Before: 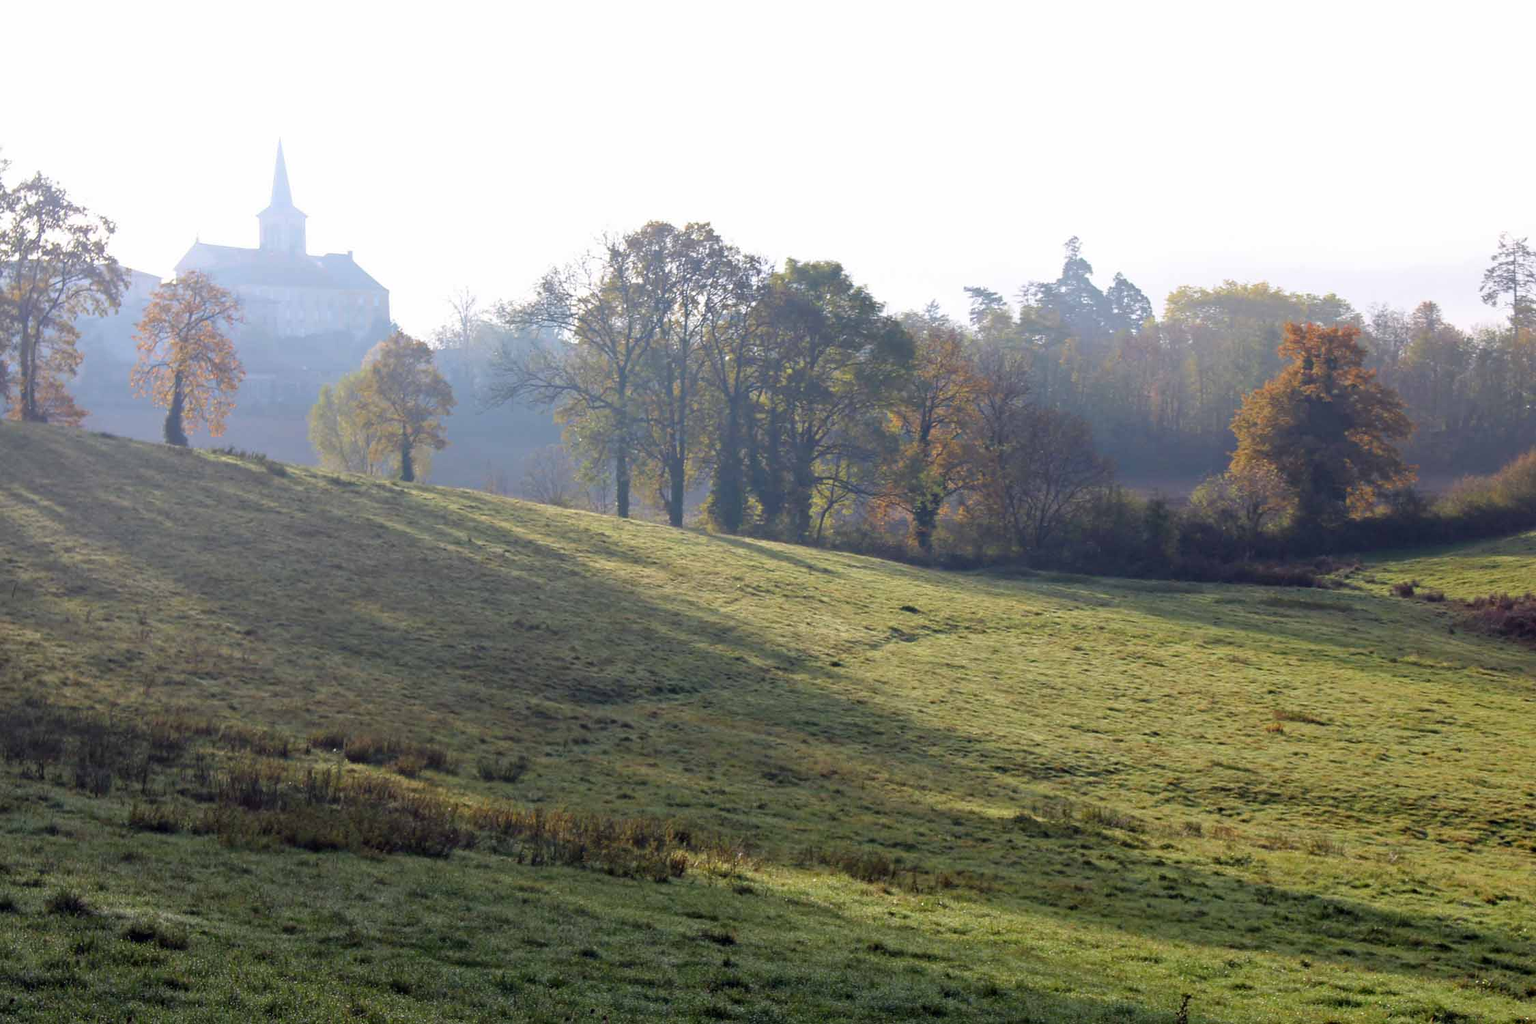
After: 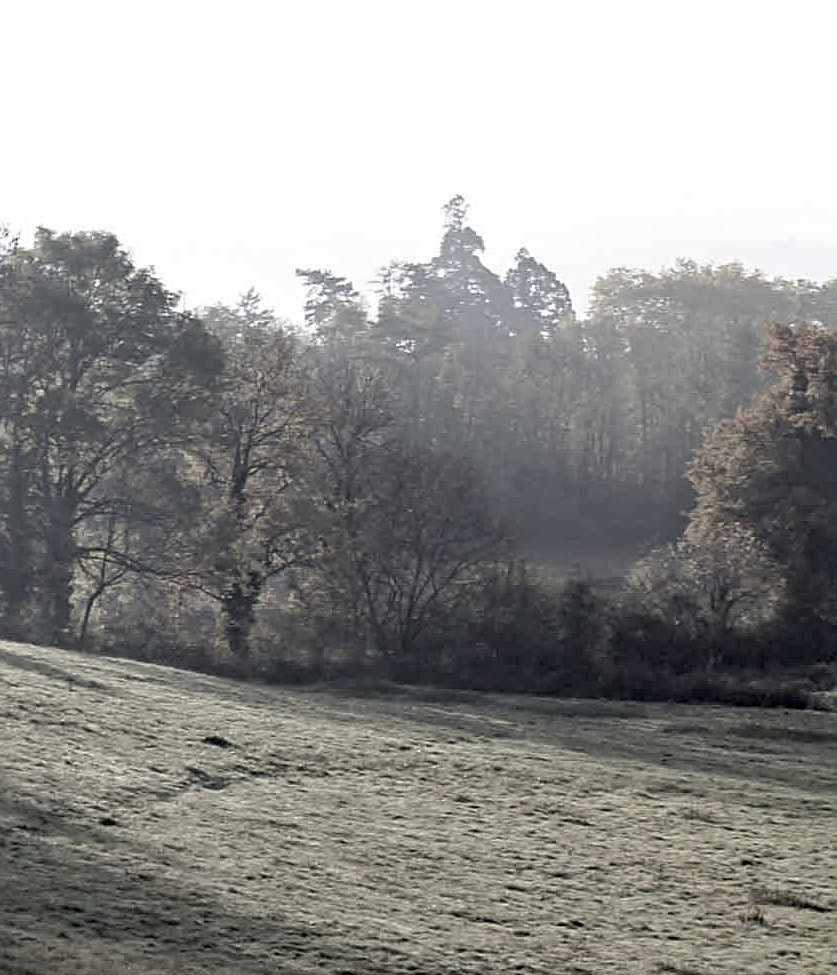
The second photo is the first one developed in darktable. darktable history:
crop and rotate: left 49.622%, top 10.093%, right 13.169%, bottom 24.896%
tone equalizer: smoothing diameter 2.19%, edges refinement/feathering 22.4, mask exposure compensation -1.57 EV, filter diffusion 5
exposure: black level correction 0.01, compensate highlight preservation false
color zones: curves: ch0 [(0.068, 0.464) (0.25, 0.5) (0.48, 0.508) (0.75, 0.536) (0.886, 0.476) (0.967, 0.456)]; ch1 [(0.066, 0.456) (0.25, 0.5) (0.616, 0.508) (0.746, 0.56) (0.934, 0.444)]
contrast equalizer: y [[0.5, 0.501, 0.532, 0.538, 0.54, 0.541], [0.5 ×6], [0.5 ×6], [0 ×6], [0 ×6]]
sharpen: on, module defaults
color correction: highlights b* 0.018, saturation 0.251
